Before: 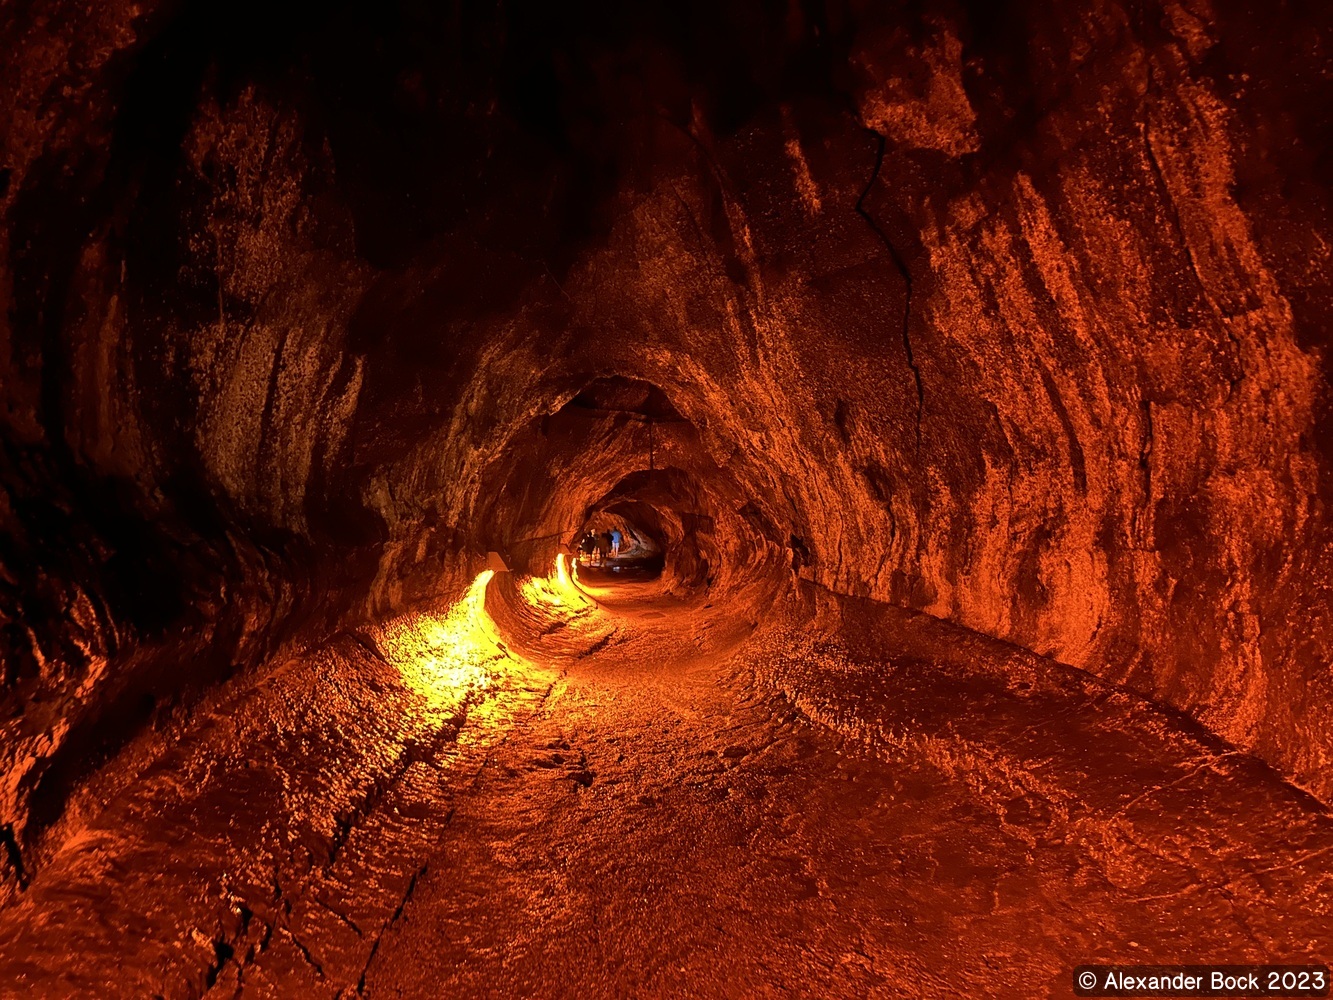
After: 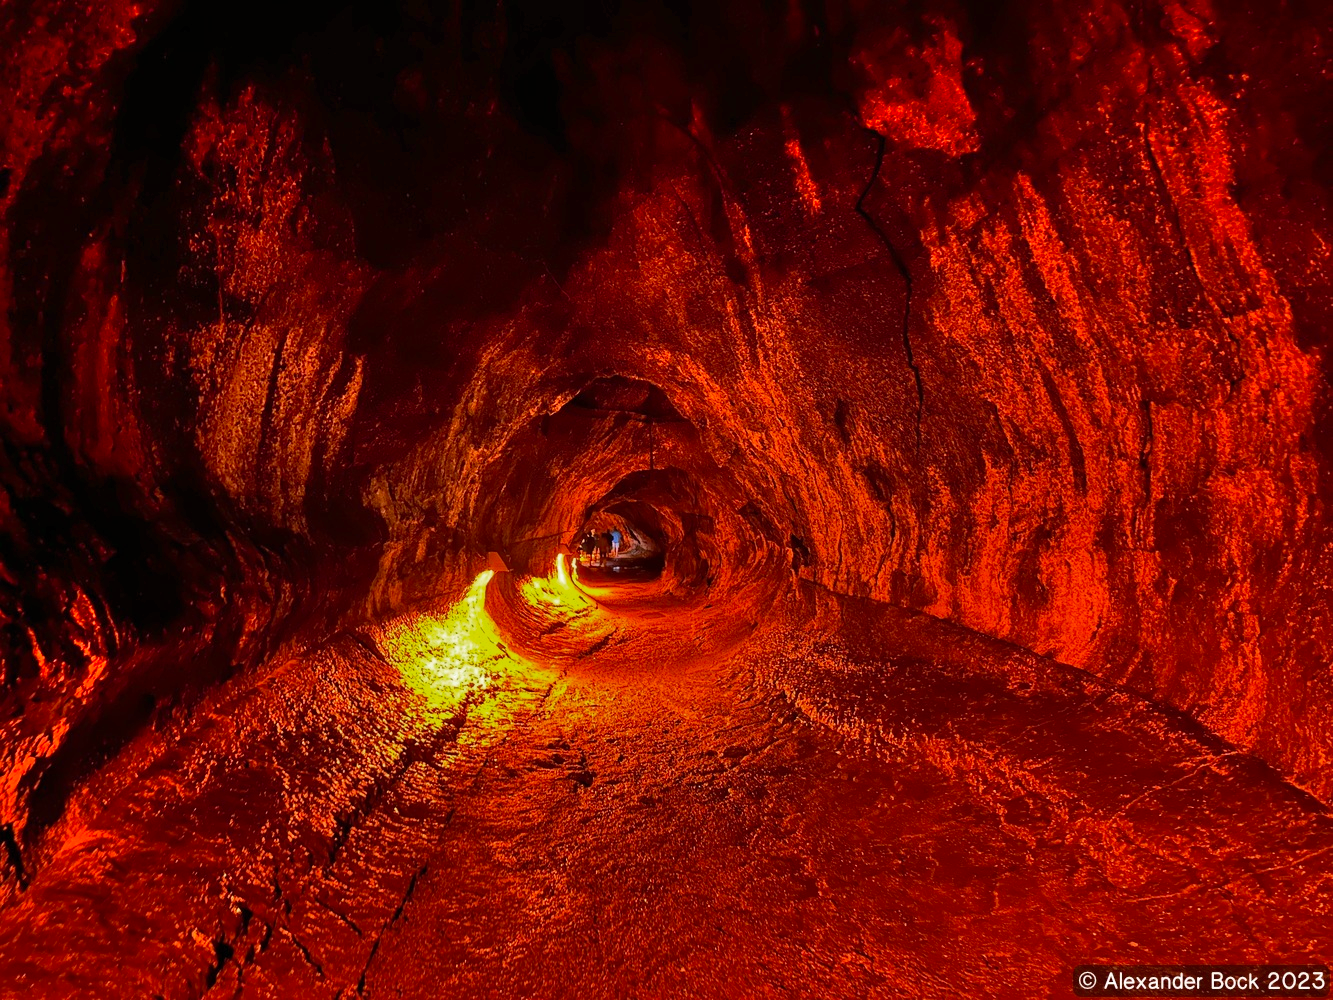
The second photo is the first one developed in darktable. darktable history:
color zones: curves: ch0 [(0, 0.444) (0.143, 0.442) (0.286, 0.441) (0.429, 0.441) (0.571, 0.441) (0.714, 0.441) (0.857, 0.442) (1, 0.444)]
shadows and highlights: low approximation 0.01, soften with gaussian
